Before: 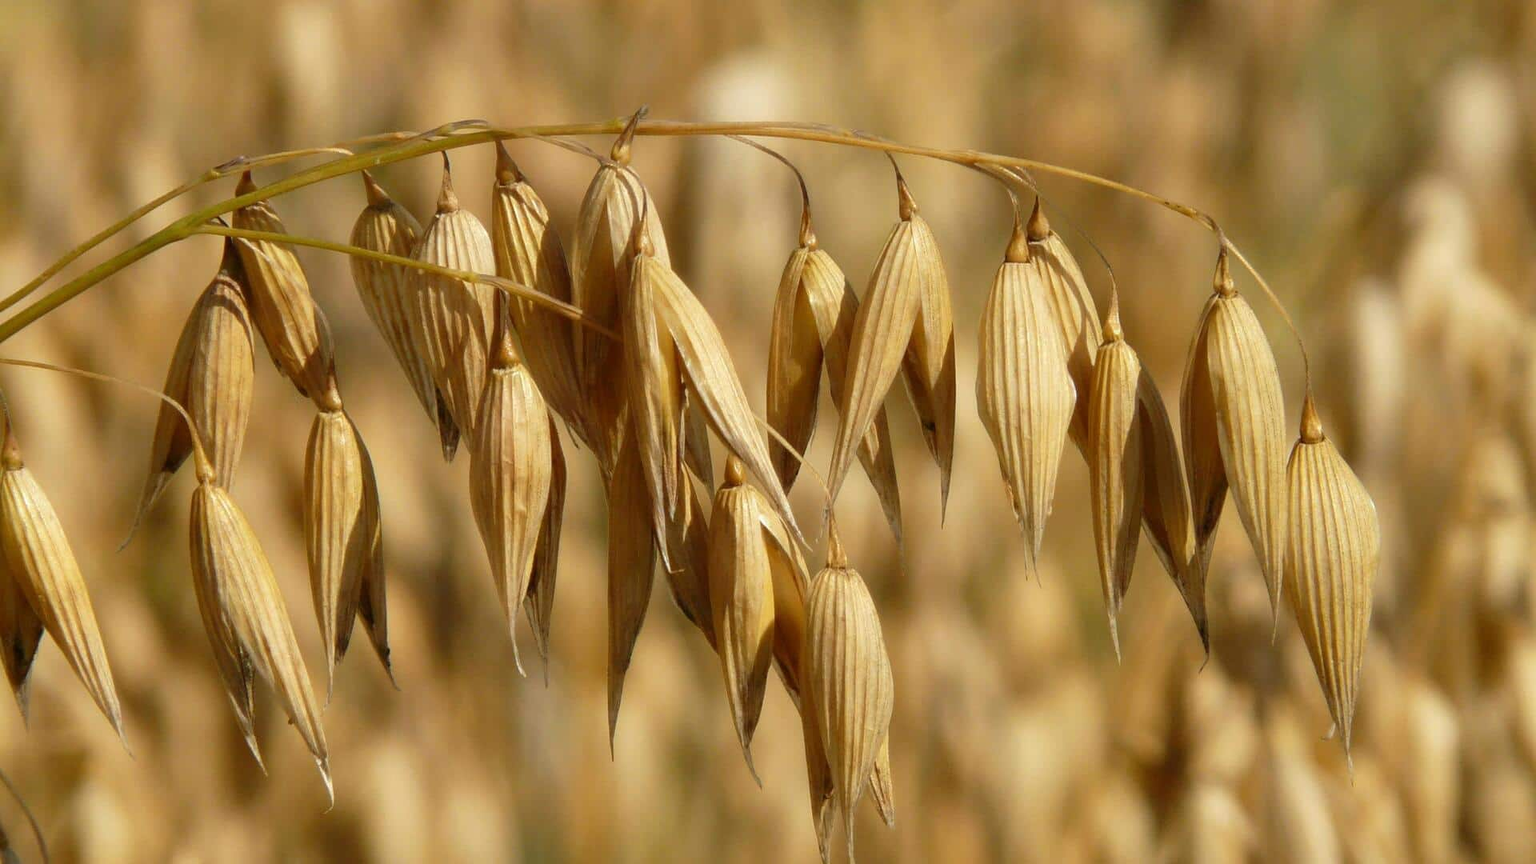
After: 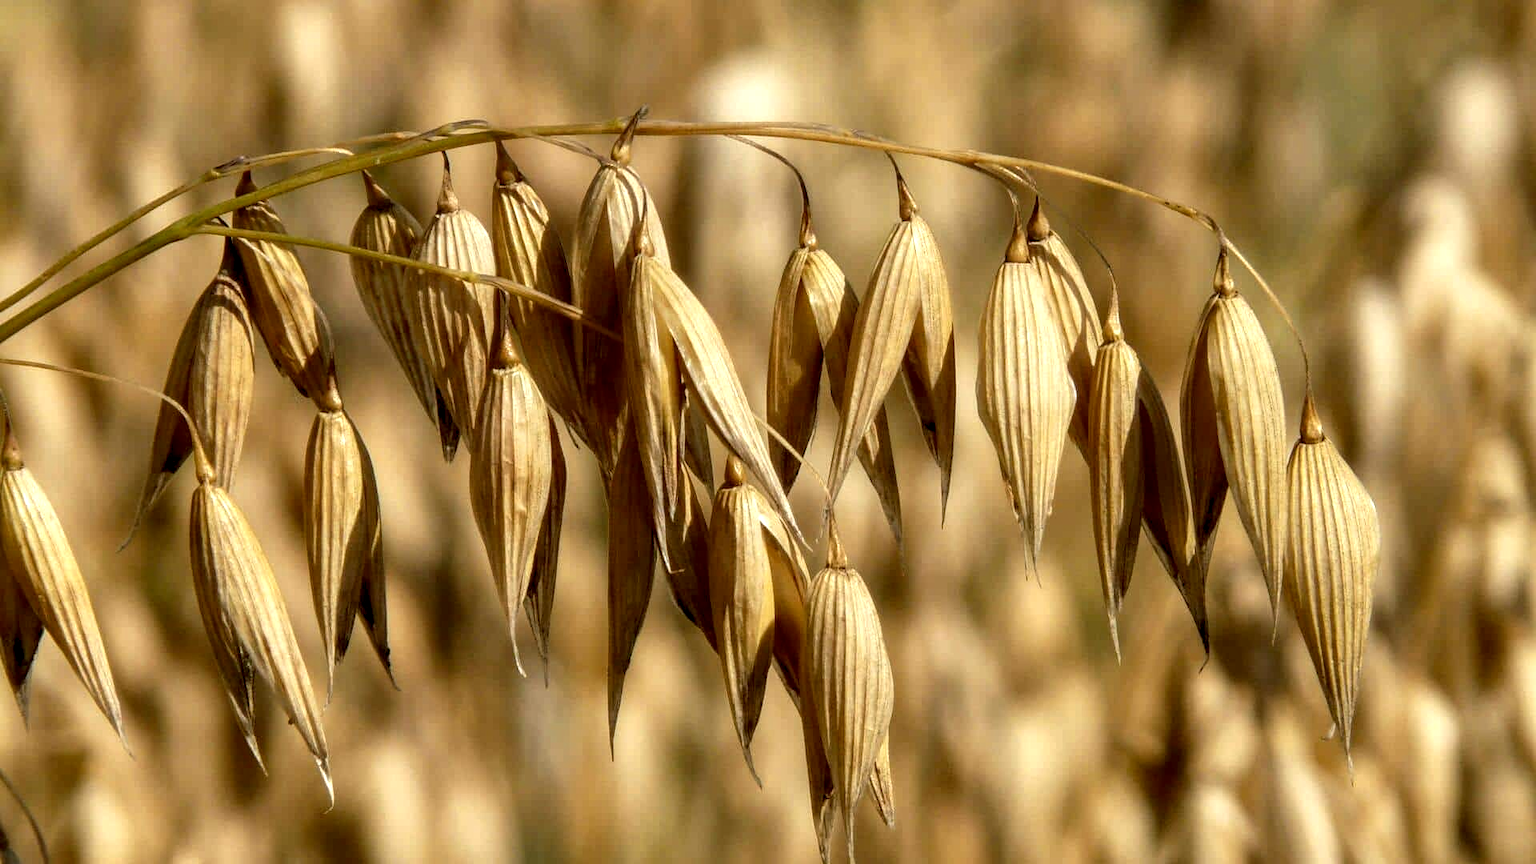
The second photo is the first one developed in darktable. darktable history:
local contrast: highlights 64%, shadows 53%, detail 169%, midtone range 0.511
